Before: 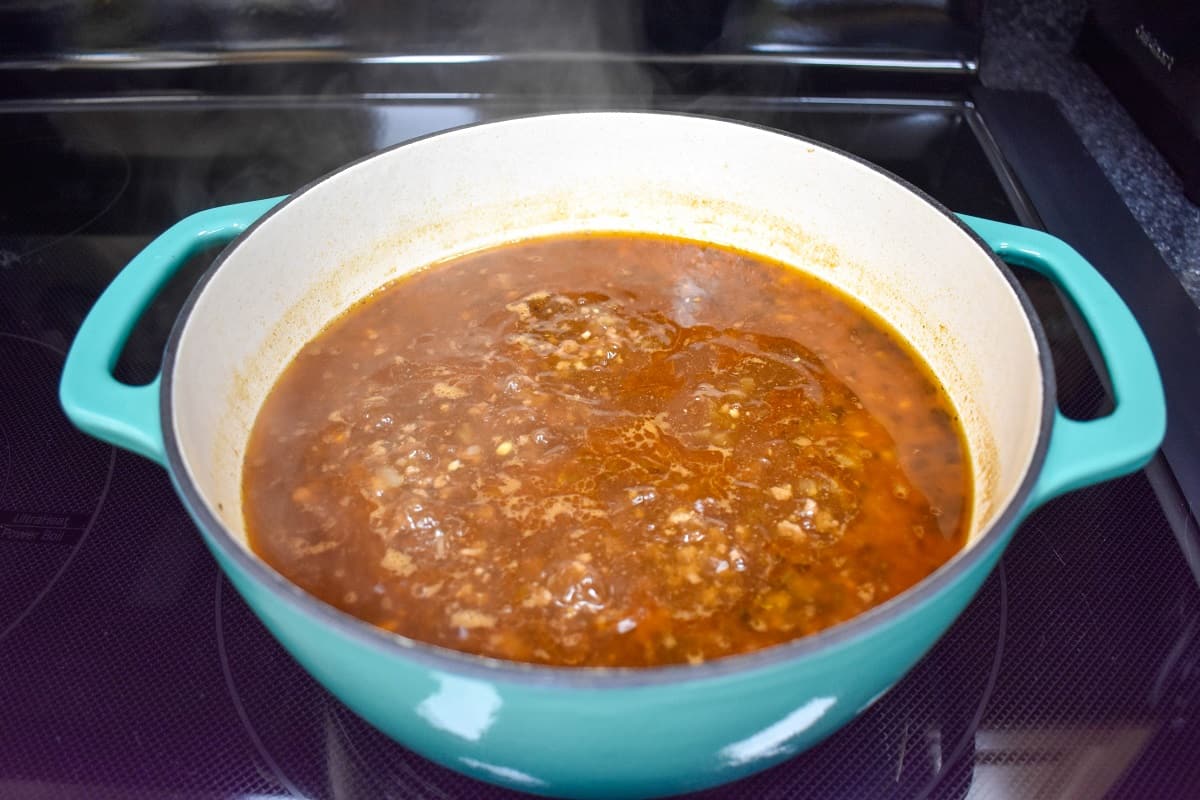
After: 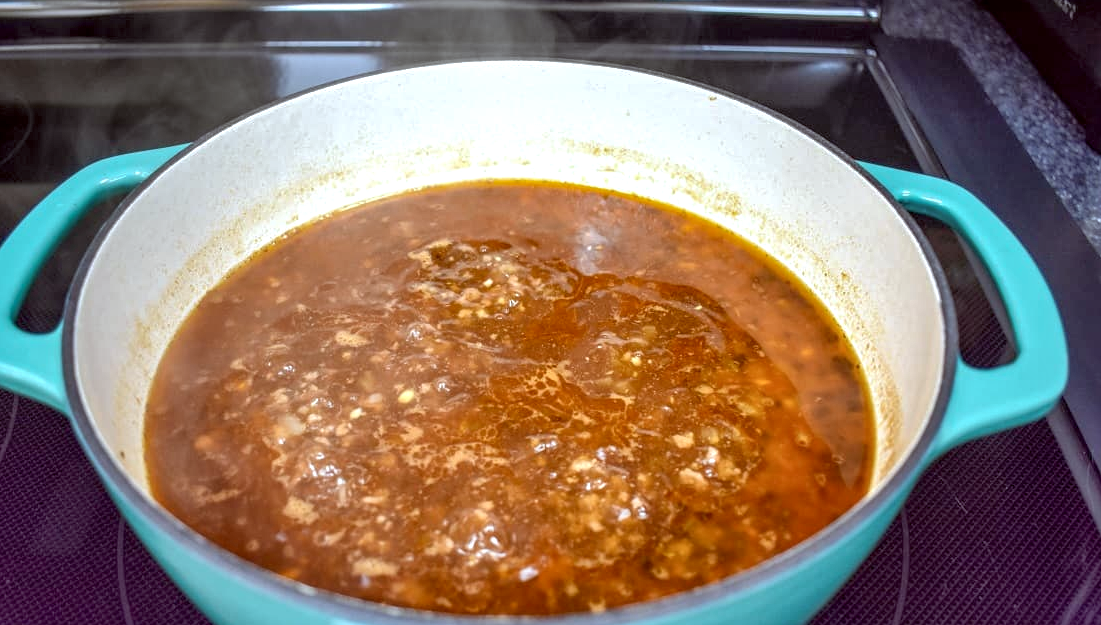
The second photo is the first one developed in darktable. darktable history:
local contrast: detail 150%
shadows and highlights: on, module defaults
color correction: highlights a* -3.7, highlights b* -6.27, shadows a* 3.25, shadows b* 5.68
crop: left 8.167%, top 6.576%, bottom 15.251%
